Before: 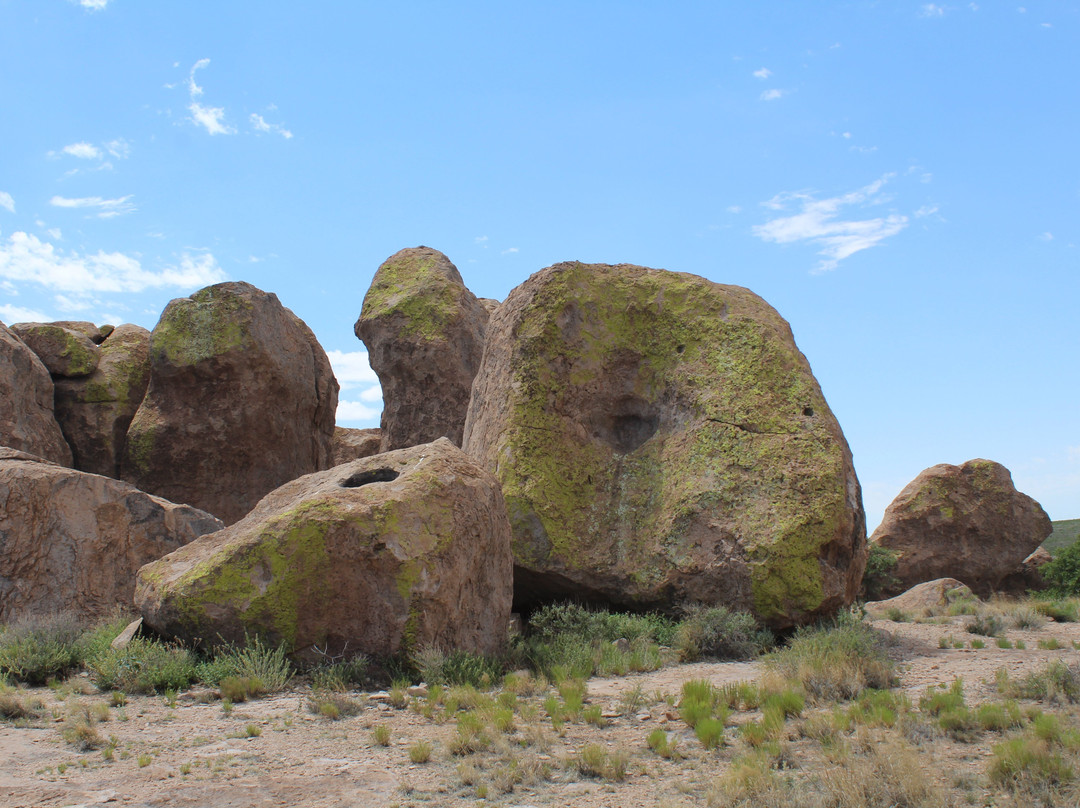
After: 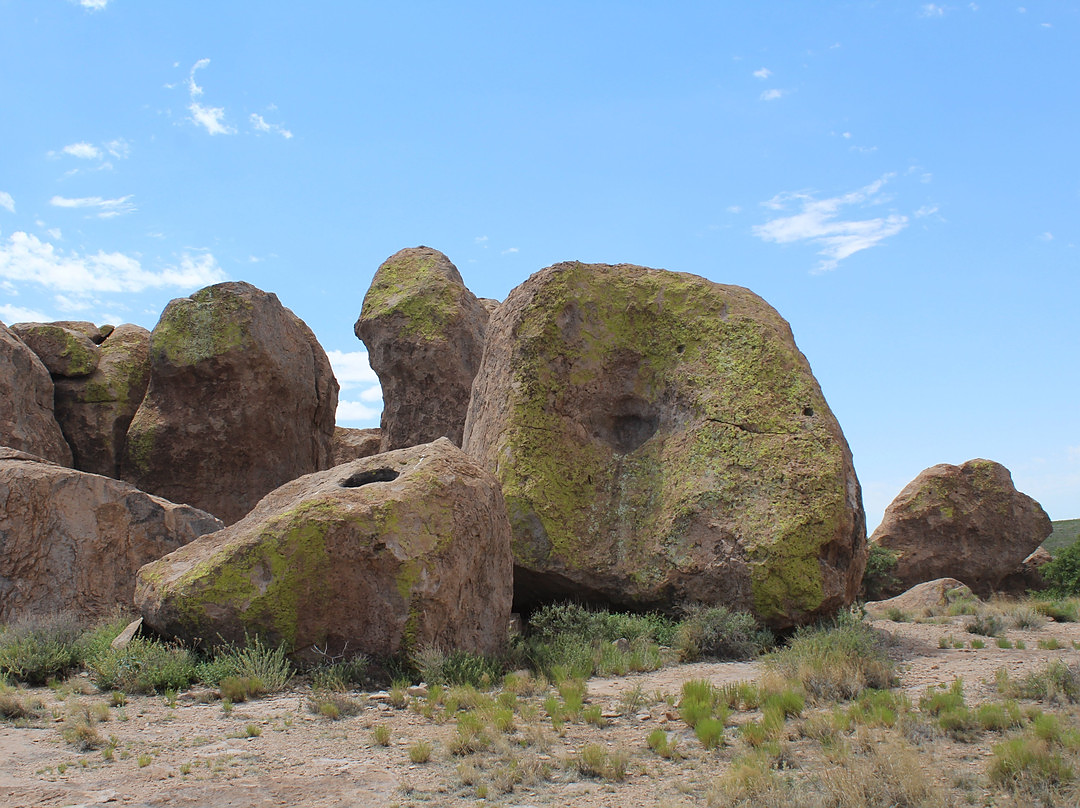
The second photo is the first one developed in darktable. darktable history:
sharpen: radius 0.972, amount 0.604
